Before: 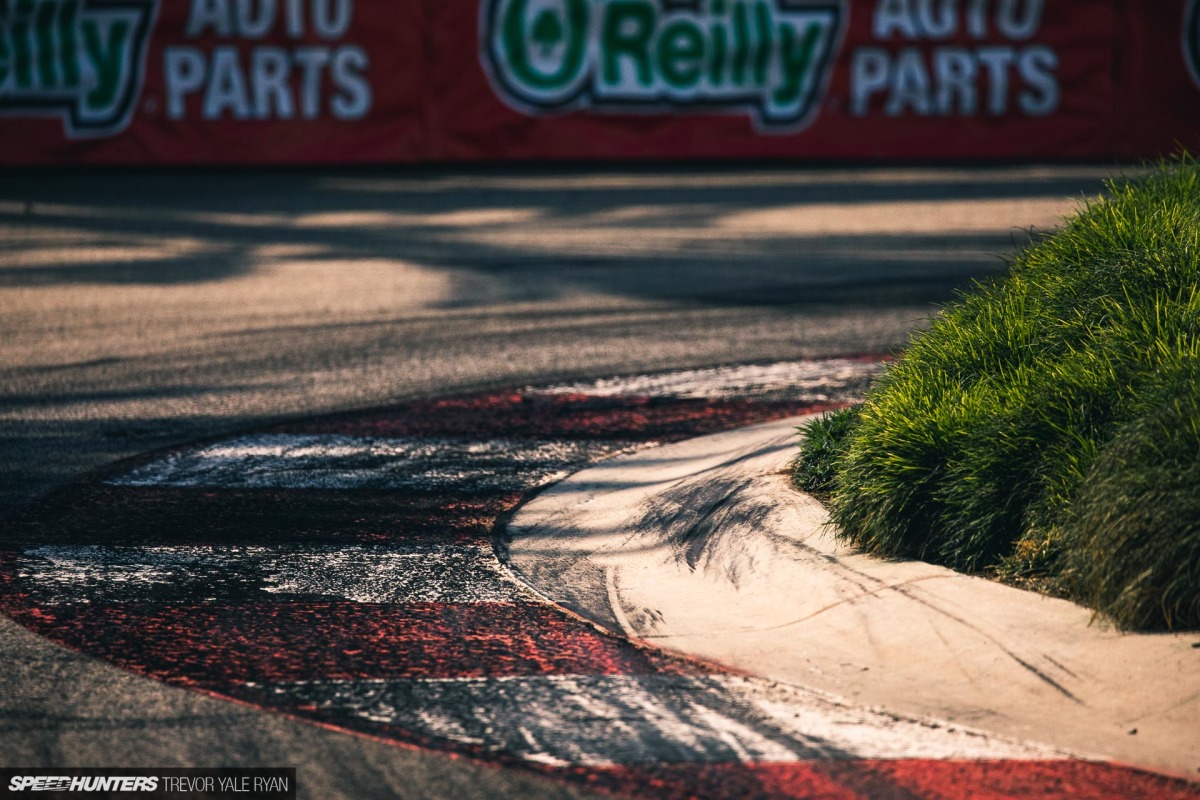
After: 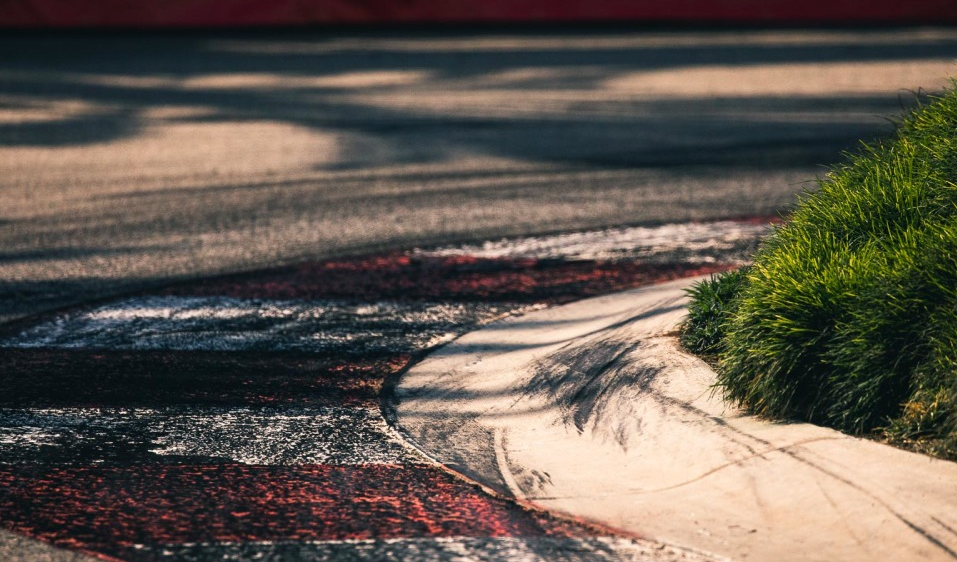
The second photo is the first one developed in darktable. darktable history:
crop: left 9.346%, top 17.356%, right 10.894%, bottom 12.384%
exposure: compensate highlight preservation false
